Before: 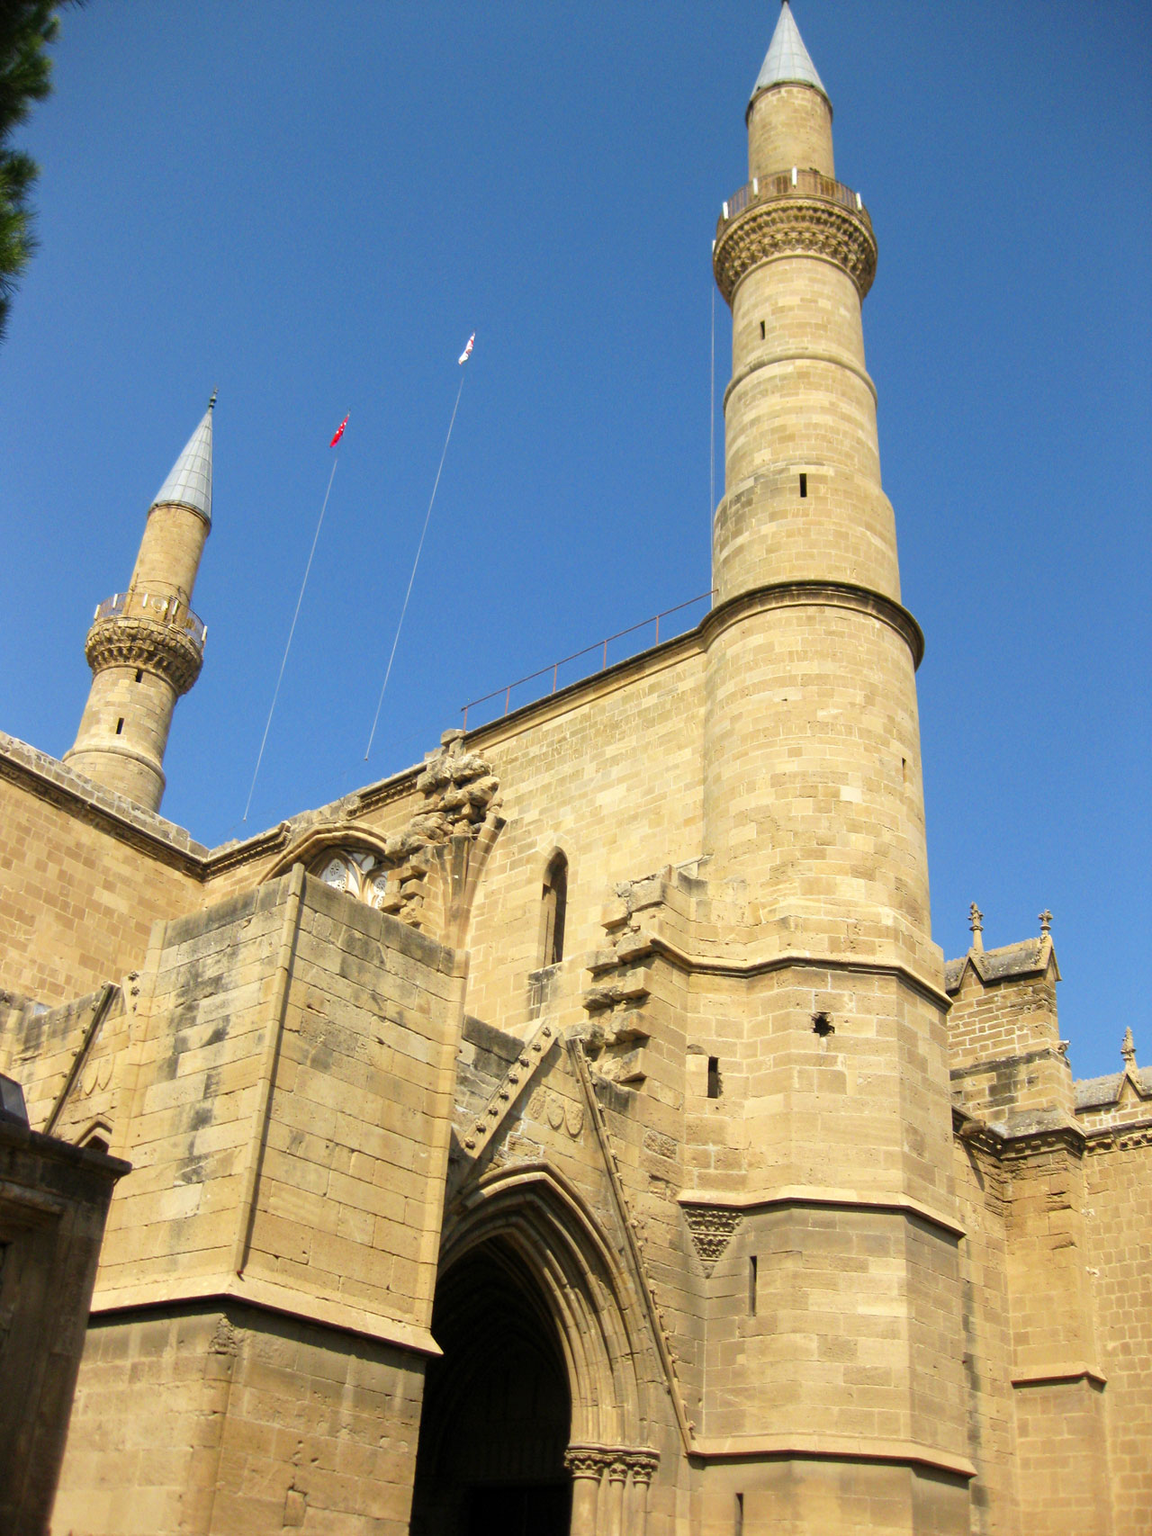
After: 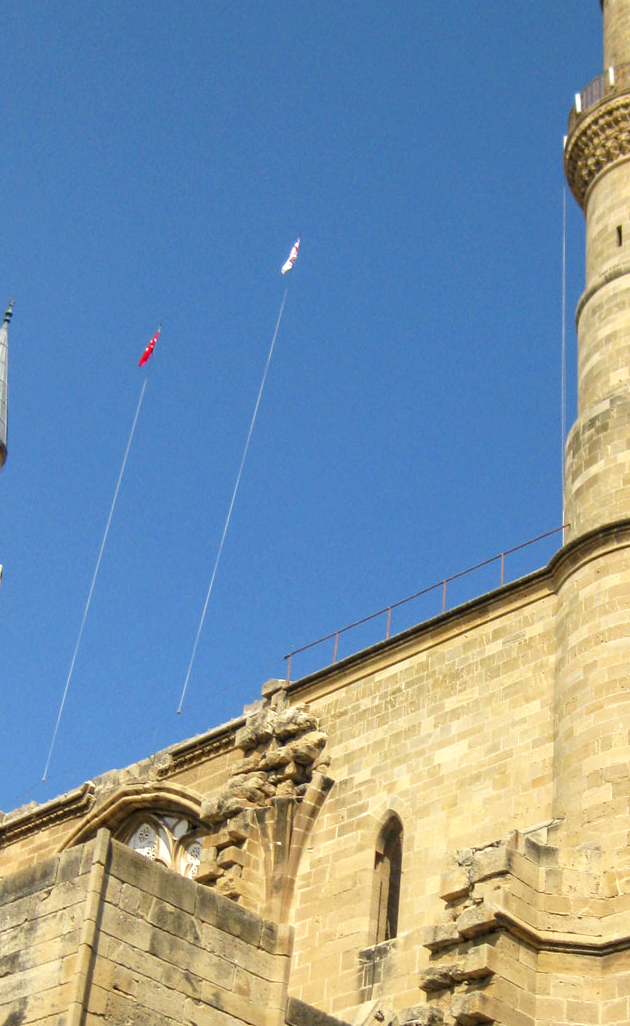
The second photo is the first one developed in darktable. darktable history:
crop: left 17.835%, top 7.675%, right 32.881%, bottom 32.213%
local contrast: on, module defaults
